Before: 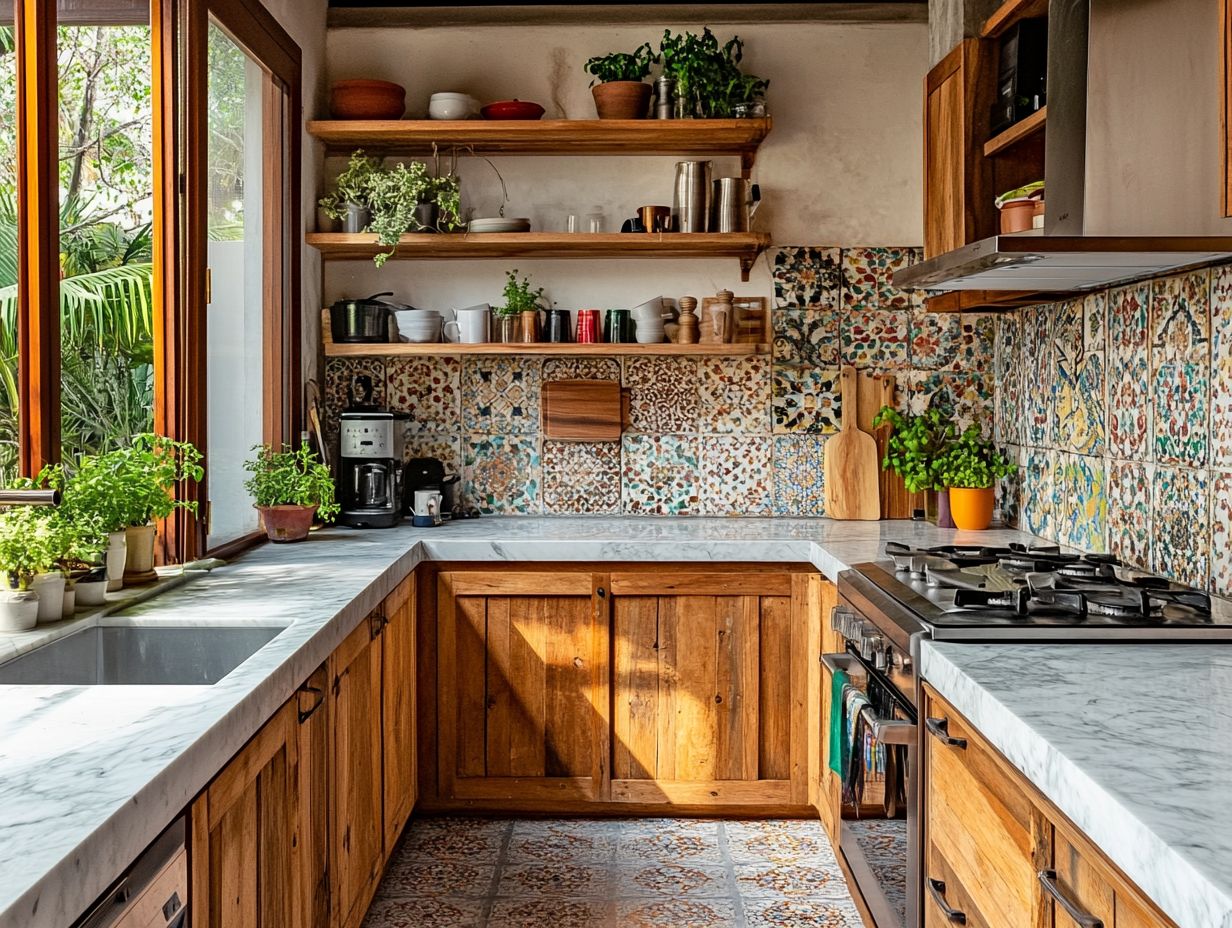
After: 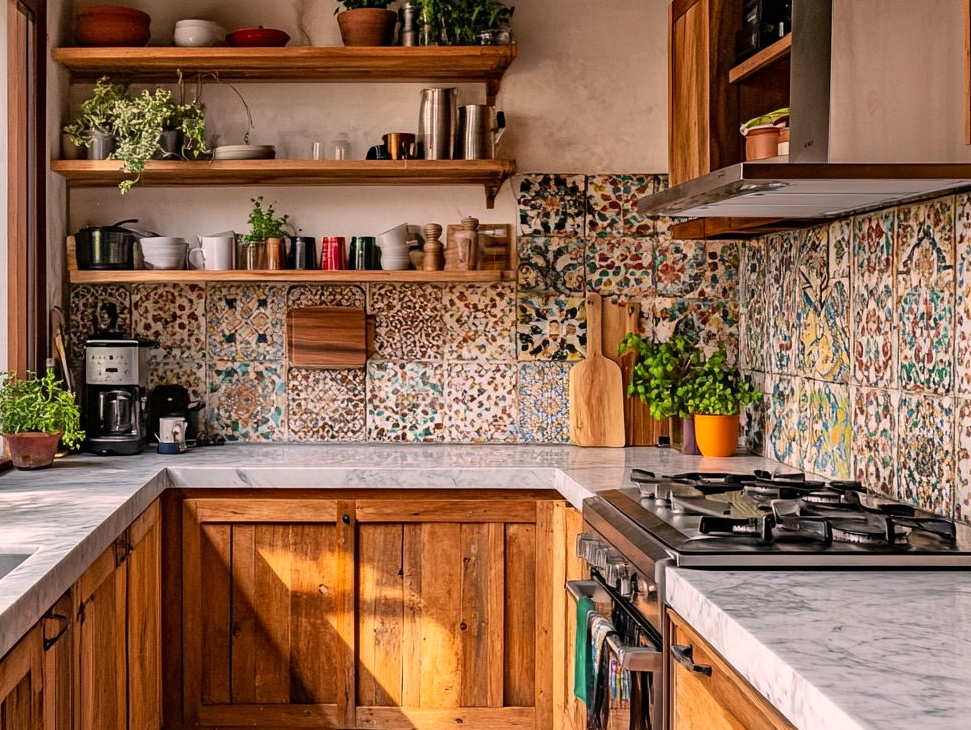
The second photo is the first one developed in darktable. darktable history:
crop and rotate: left 20.74%, top 7.912%, right 0.375%, bottom 13.378%
color correction: highlights a* 12.23, highlights b* 5.41
